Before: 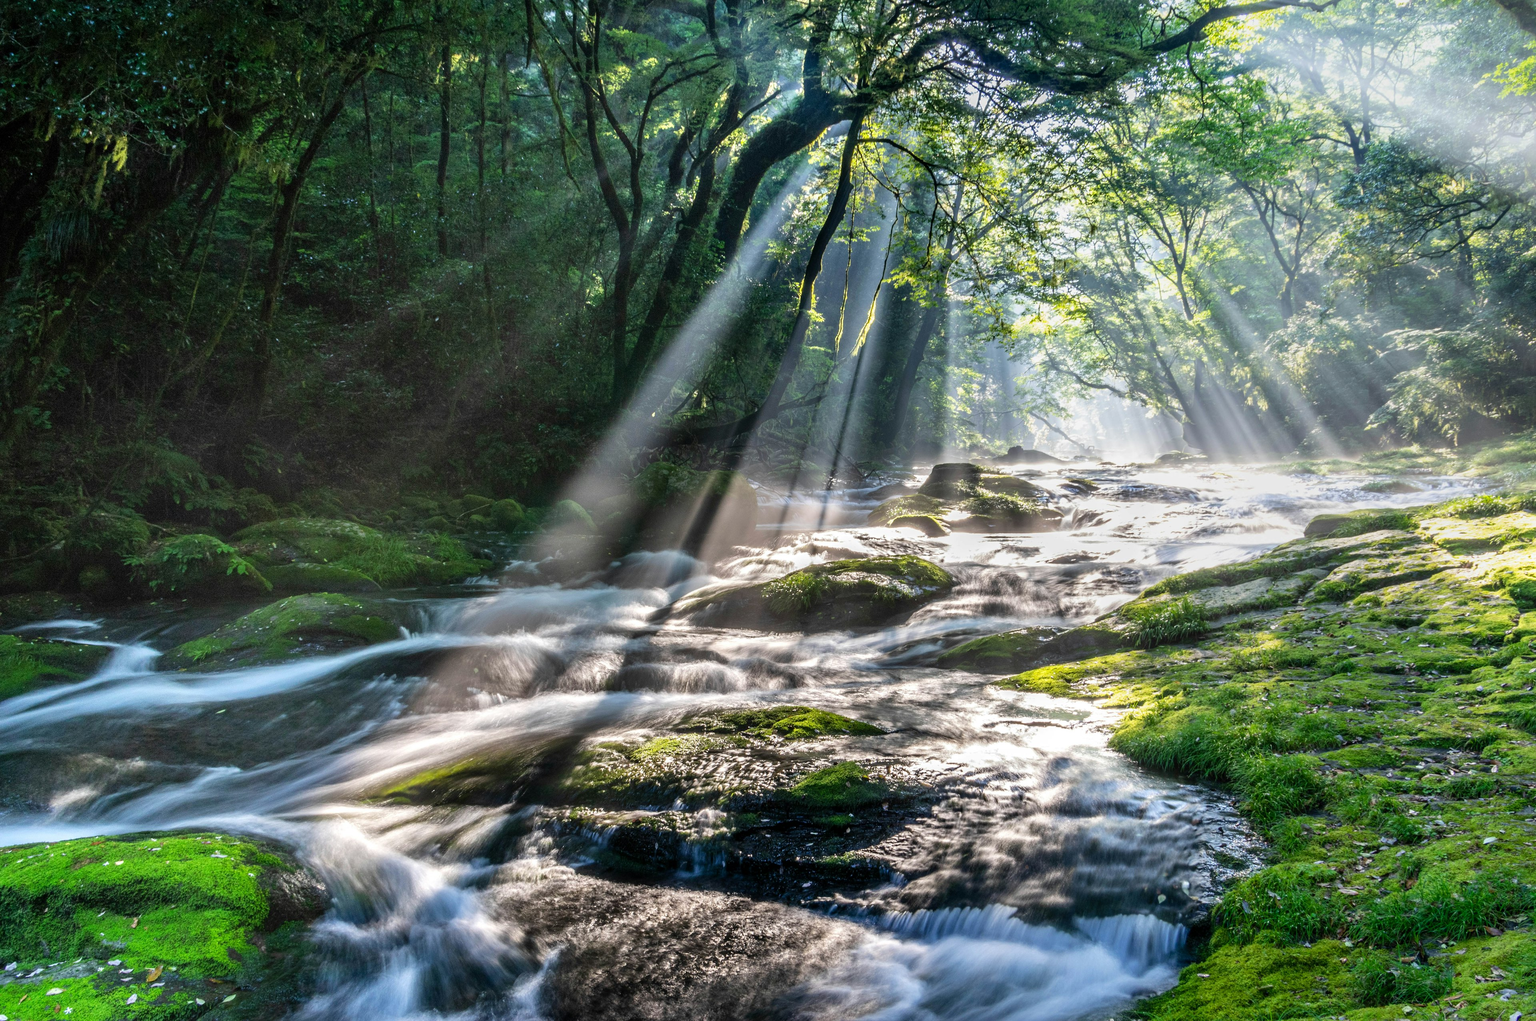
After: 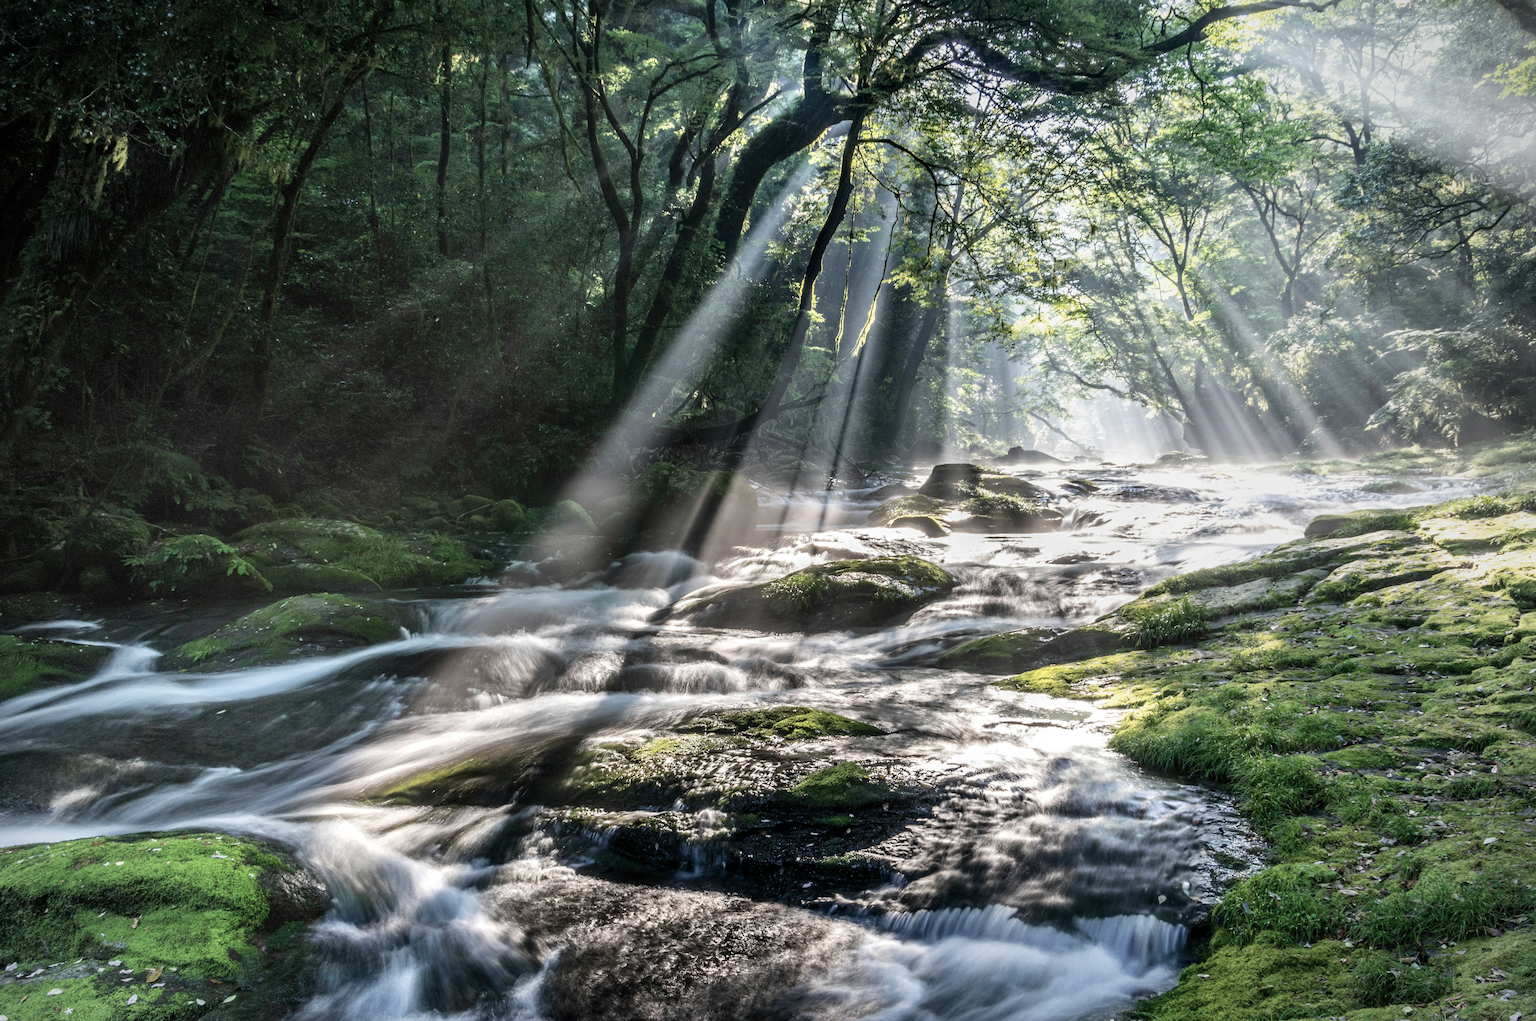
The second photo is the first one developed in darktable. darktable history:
vignetting: fall-off radius 63.6%
contrast brightness saturation: contrast 0.1, saturation -0.36
